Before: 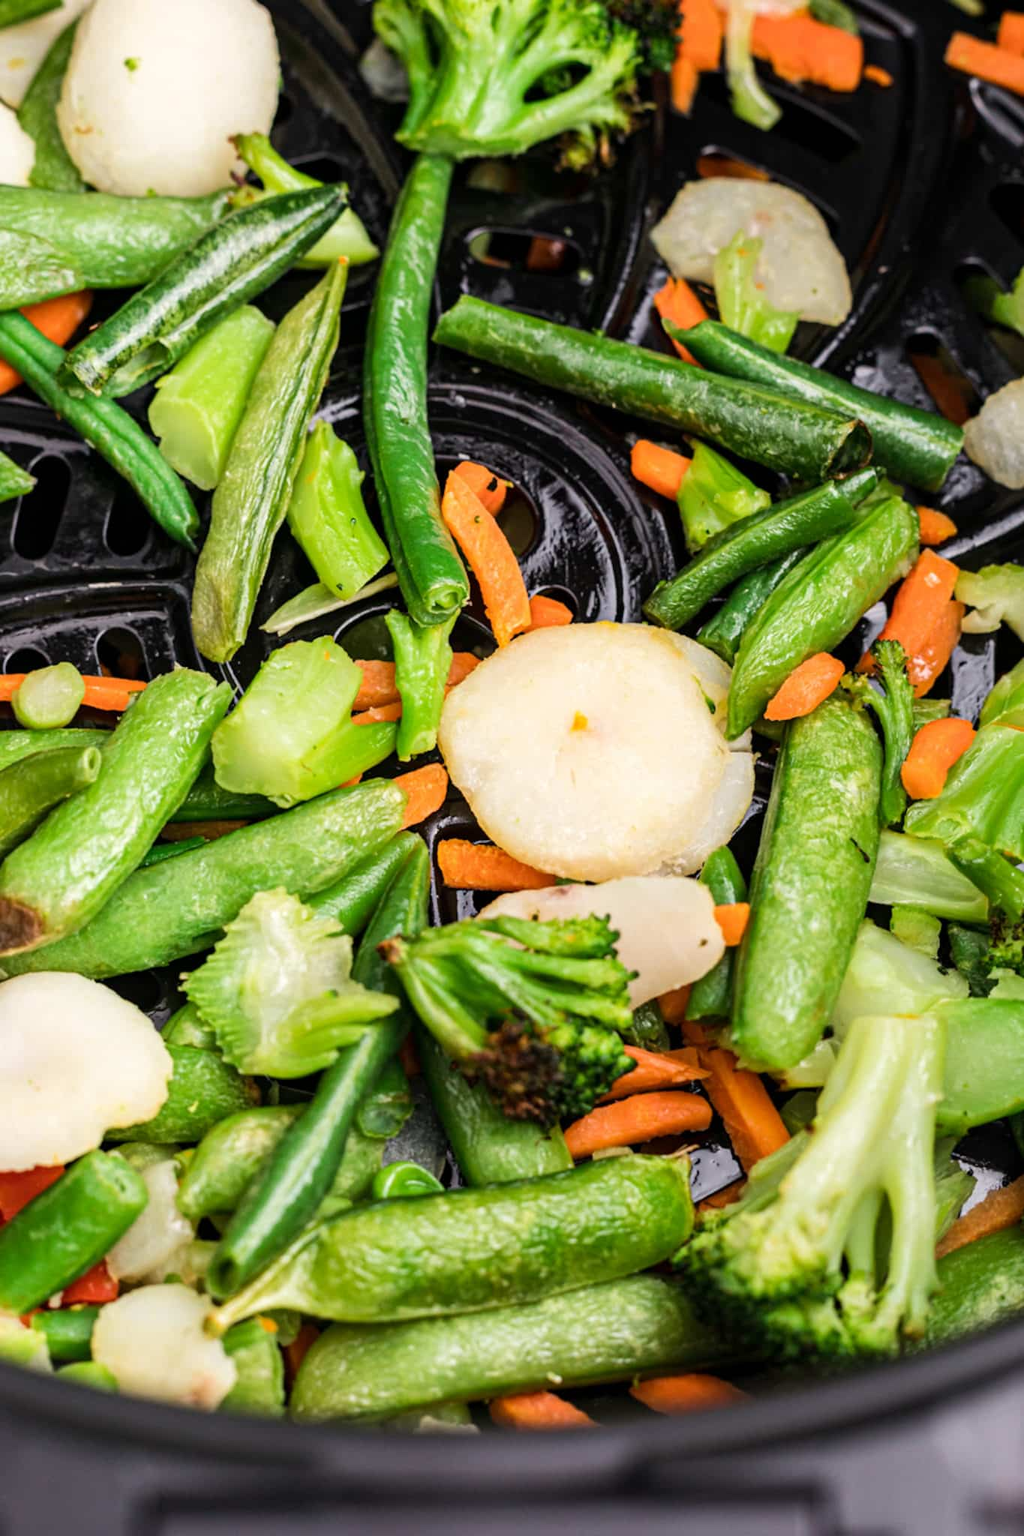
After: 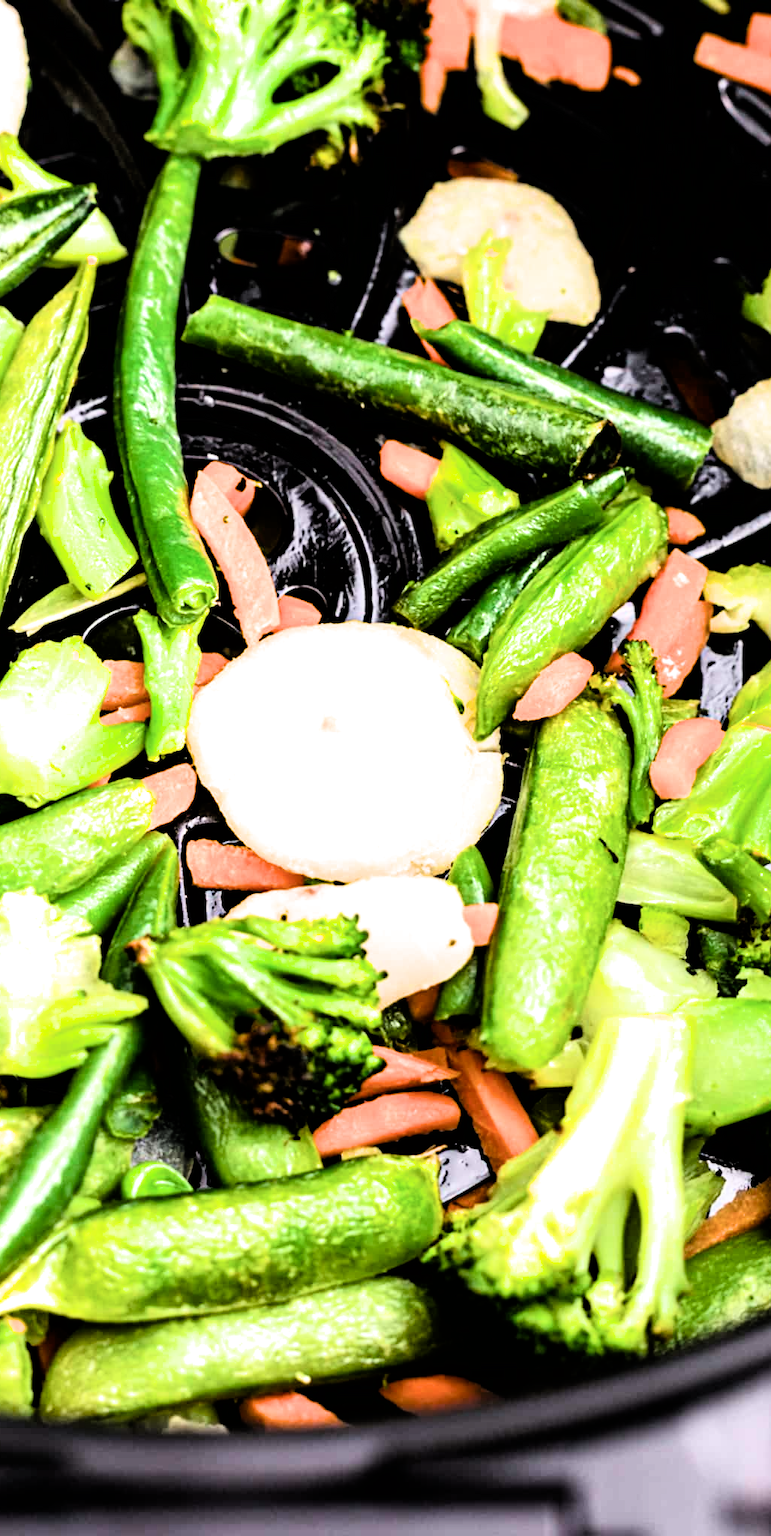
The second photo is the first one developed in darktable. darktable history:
exposure: black level correction -0.002, exposure 0.54 EV, compensate highlight preservation false
crop and rotate: left 24.6%
color balance rgb: perceptual saturation grading › global saturation 20%, global vibrance 20%
filmic rgb: black relative exposure -3.75 EV, white relative exposure 2.4 EV, dynamic range scaling -50%, hardness 3.42, latitude 30%, contrast 1.8
